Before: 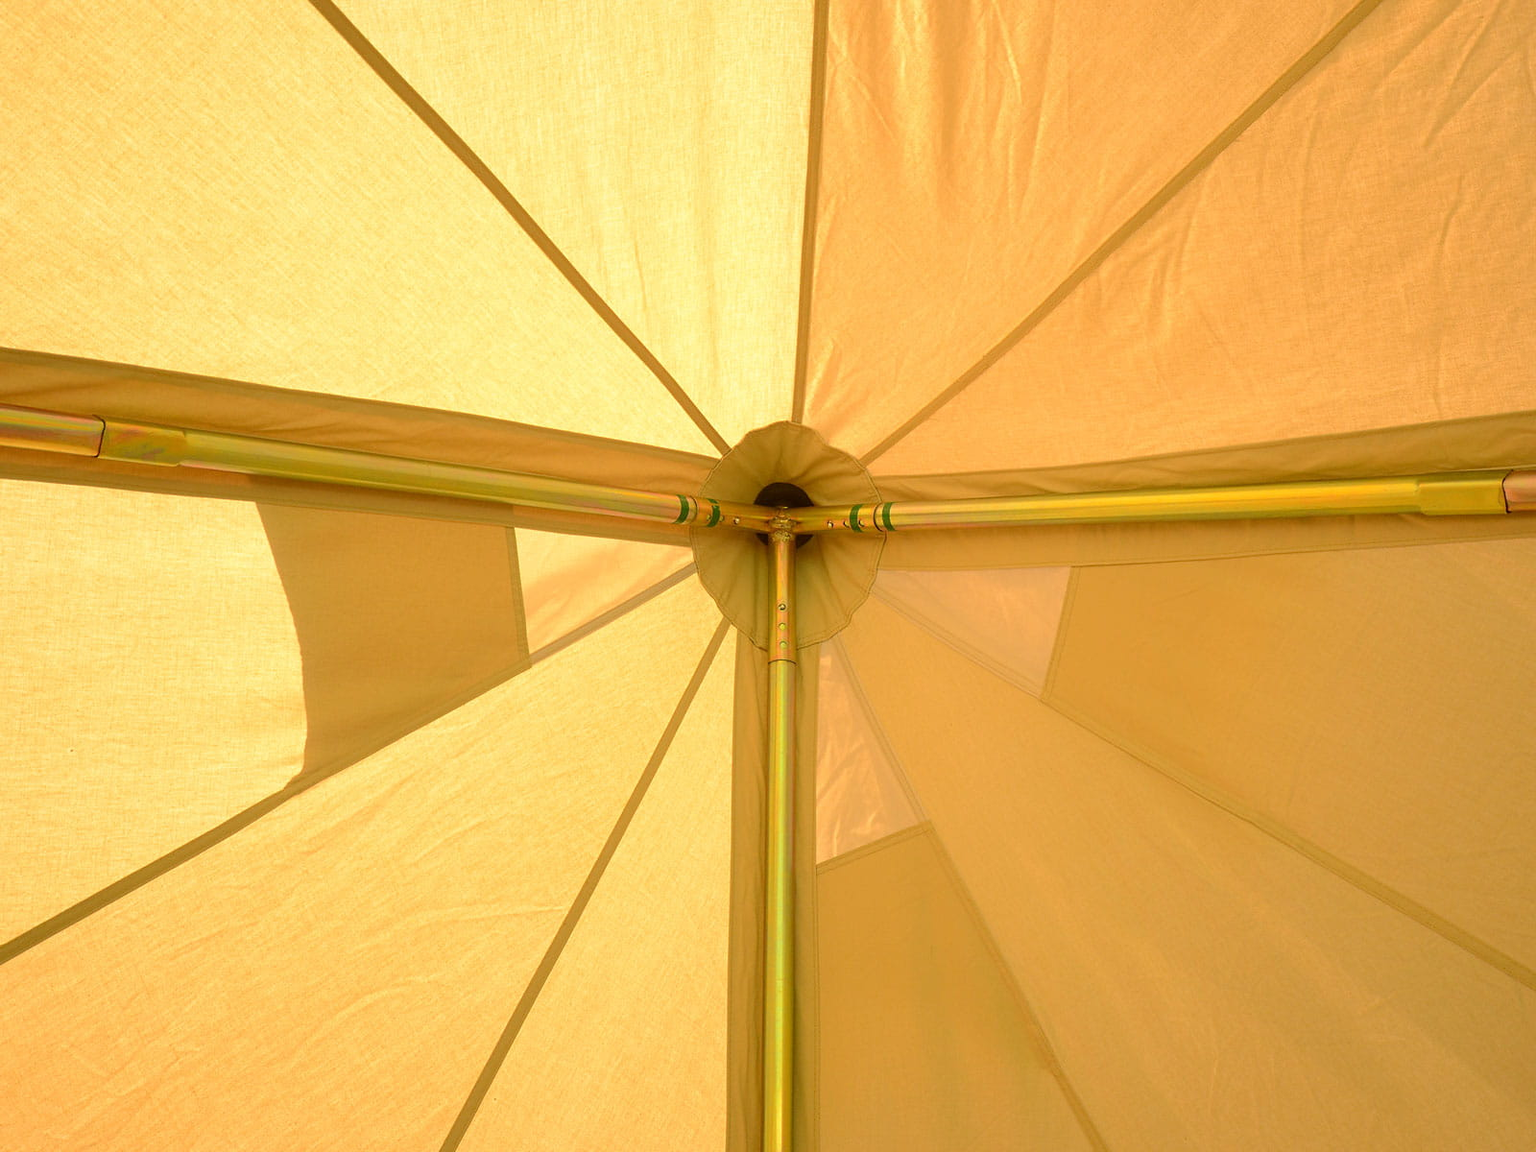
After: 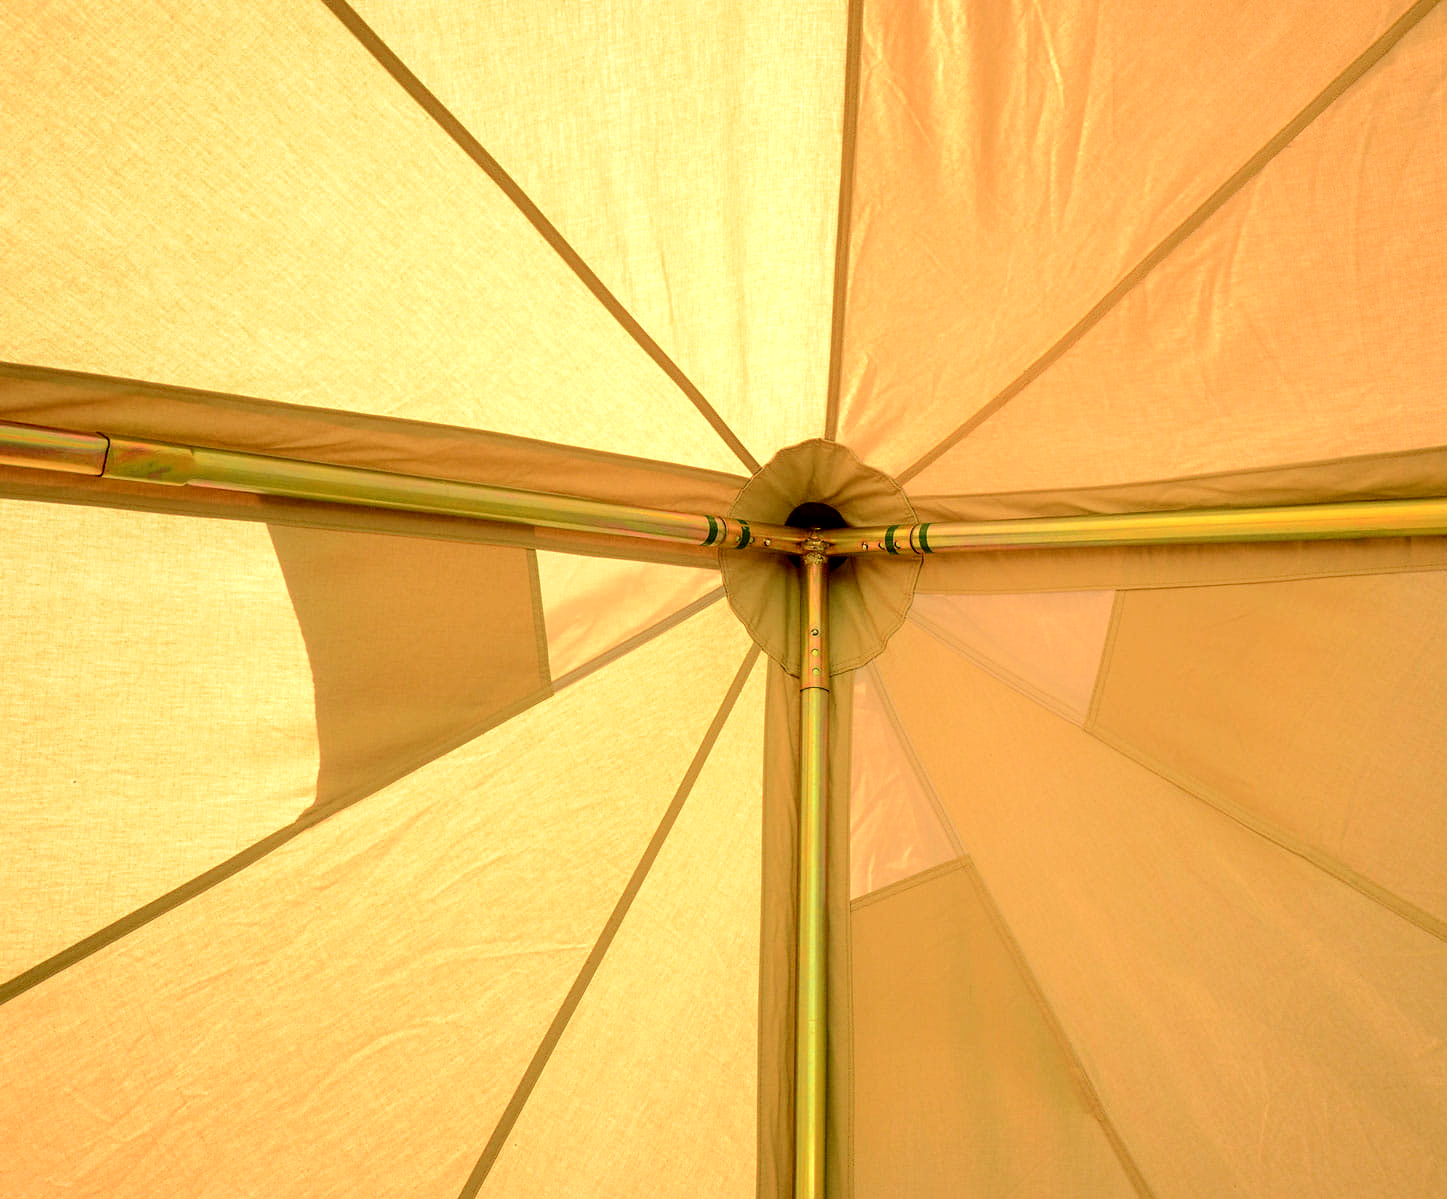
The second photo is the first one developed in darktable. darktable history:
crop: right 9.509%, bottom 0.031%
local contrast: detail 150%
tone curve: curves: ch0 [(0.003, 0) (0.066, 0.031) (0.16, 0.089) (0.269, 0.218) (0.395, 0.408) (0.517, 0.56) (0.684, 0.734) (0.791, 0.814) (1, 1)]; ch1 [(0, 0) (0.164, 0.115) (0.337, 0.332) (0.39, 0.398) (0.464, 0.461) (0.501, 0.5) (0.507, 0.5) (0.534, 0.532) (0.577, 0.59) (0.652, 0.681) (0.733, 0.764) (0.819, 0.823) (1, 1)]; ch2 [(0, 0) (0.337, 0.382) (0.464, 0.476) (0.501, 0.5) (0.527, 0.54) (0.551, 0.565) (0.628, 0.632) (0.689, 0.686) (1, 1)], color space Lab, independent channels, preserve colors none
